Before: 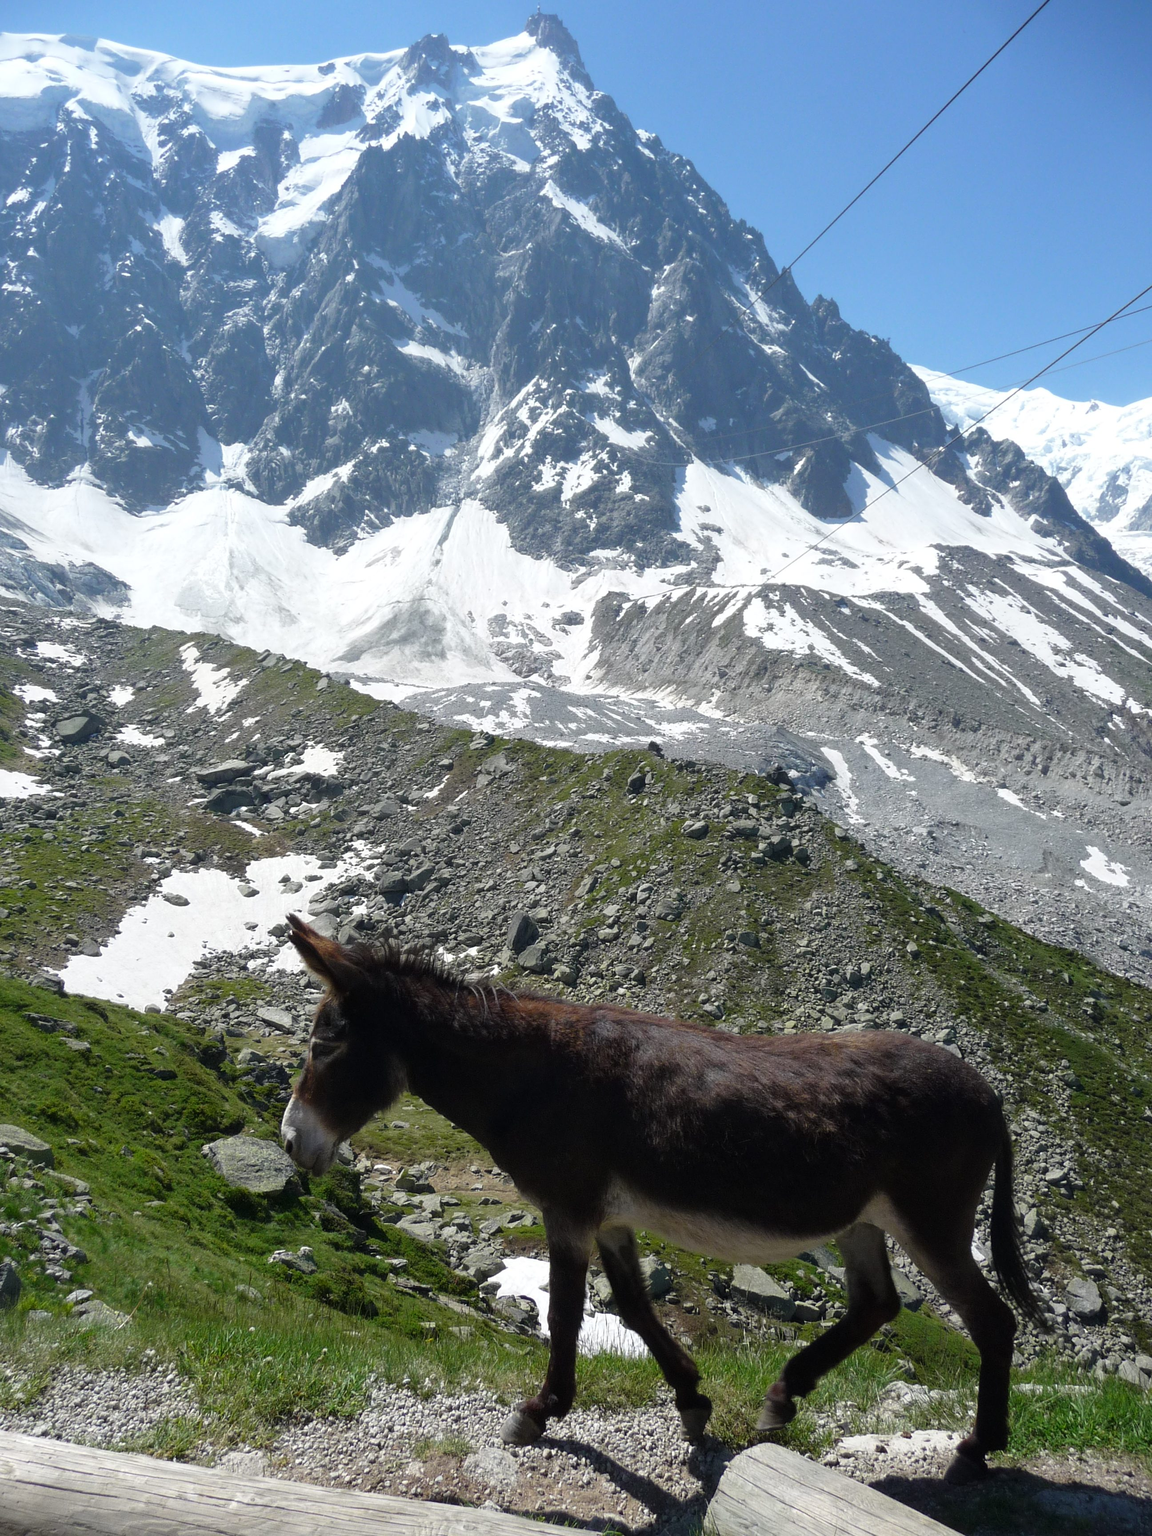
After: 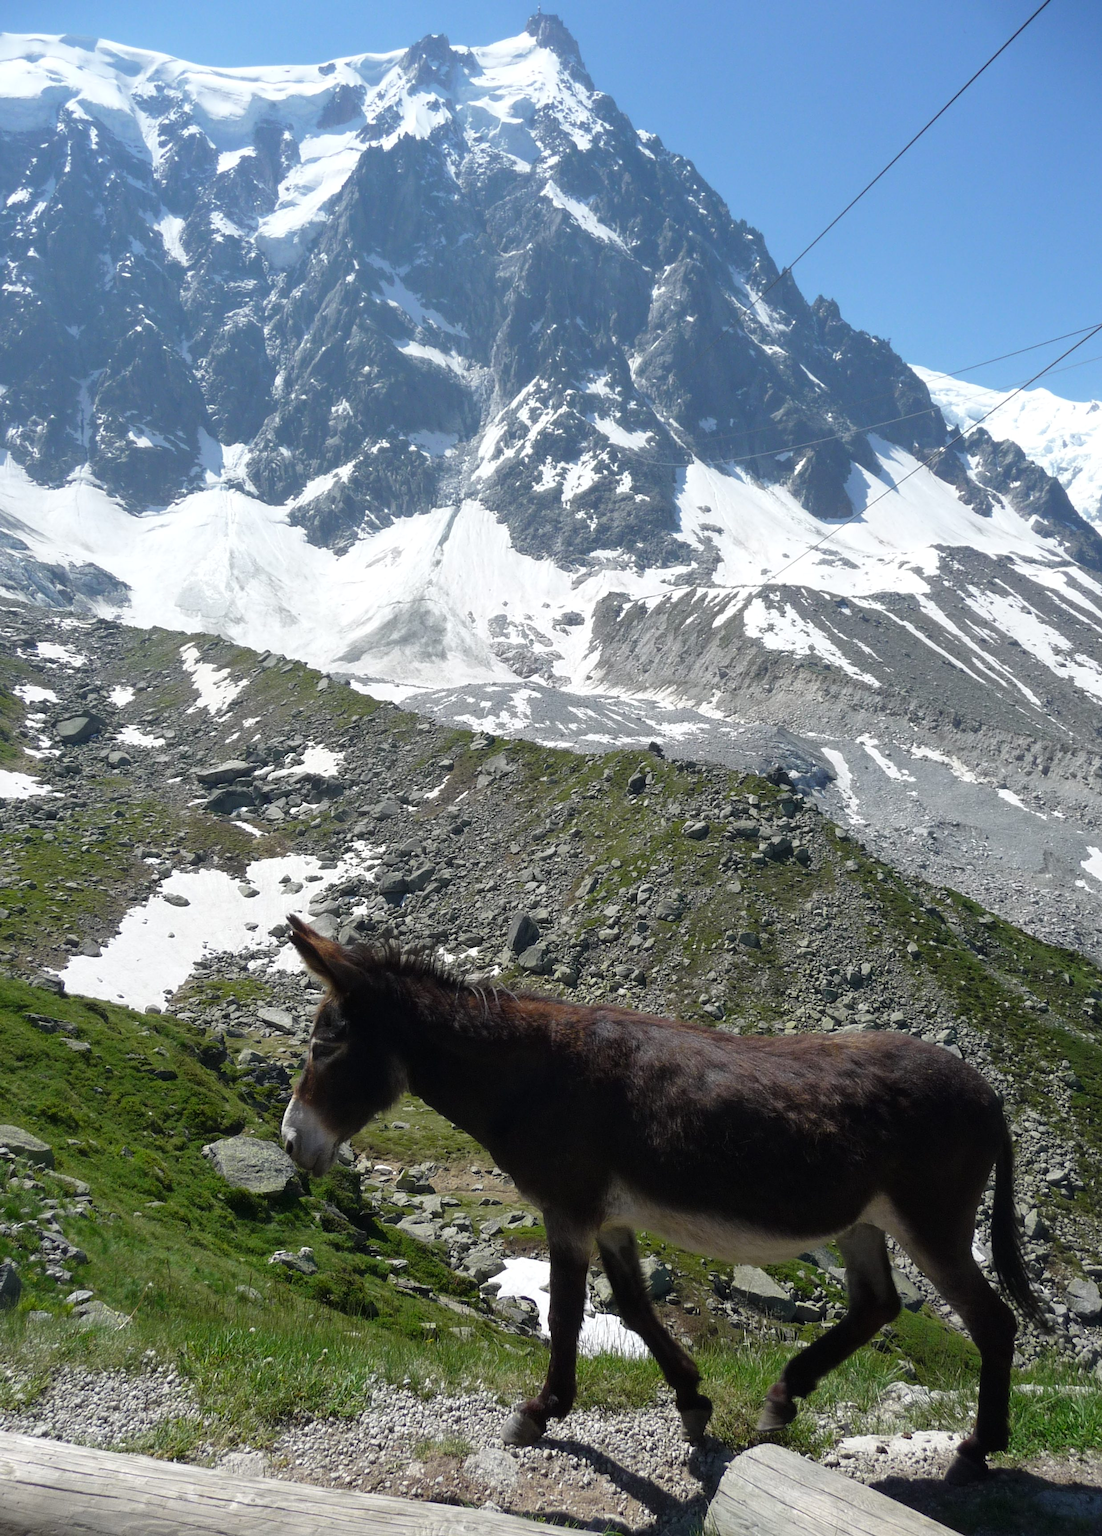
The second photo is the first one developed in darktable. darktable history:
exposure: compensate highlight preservation false
tone equalizer: edges refinement/feathering 500, mask exposure compensation -1.57 EV, preserve details no
crop: right 4.263%, bottom 0.022%
